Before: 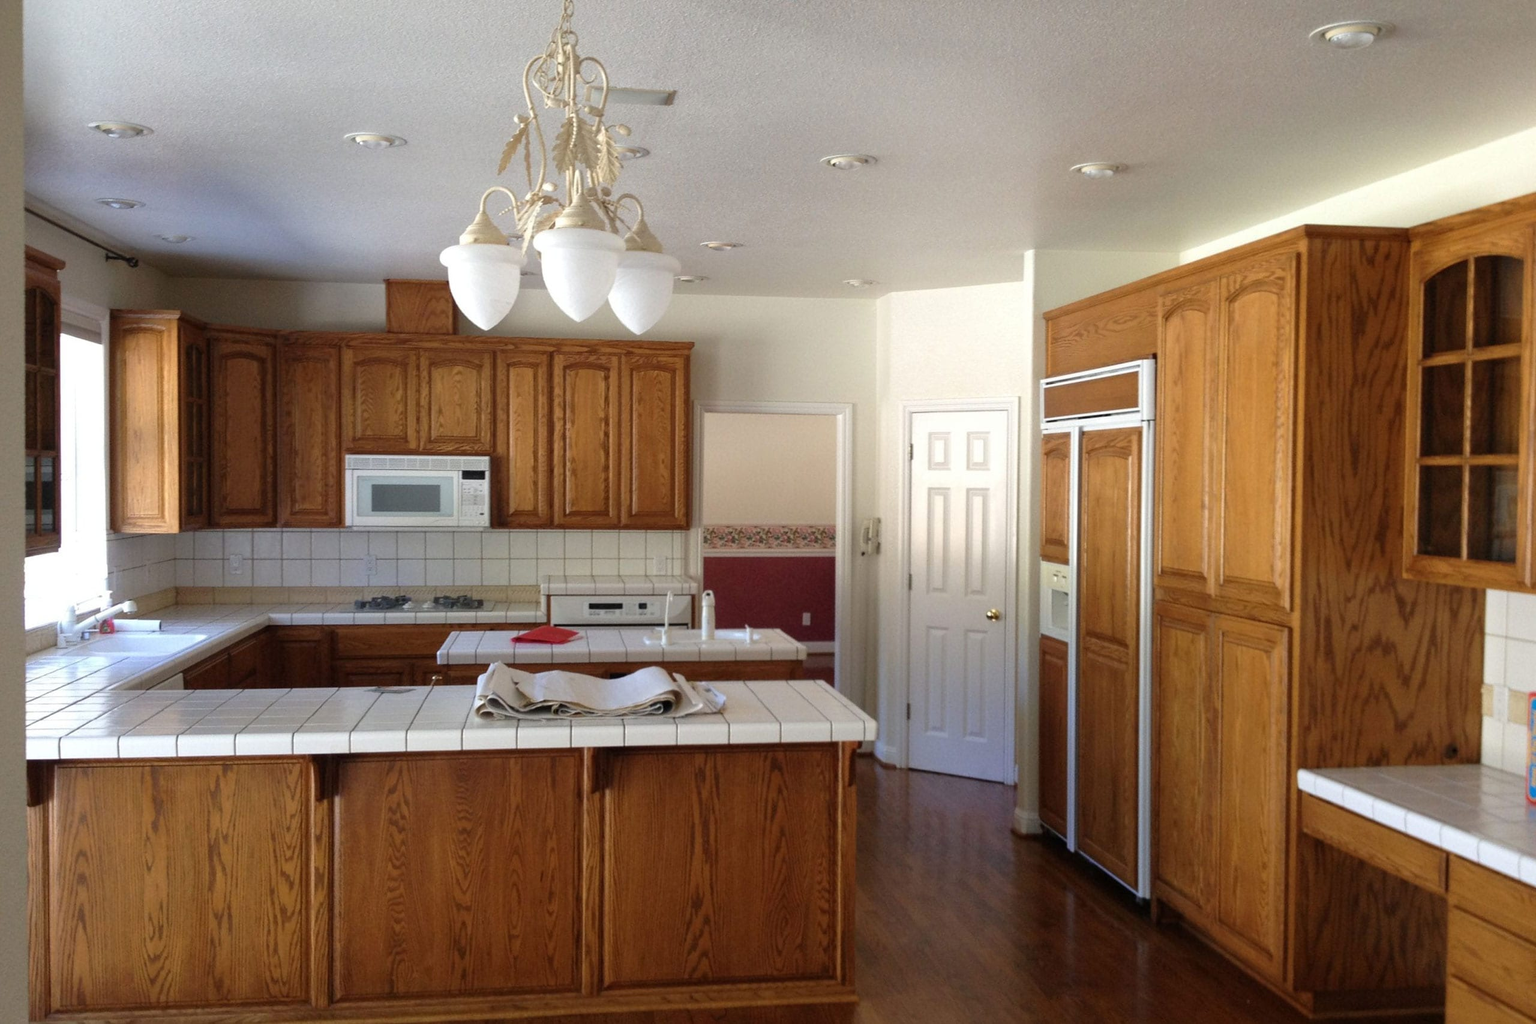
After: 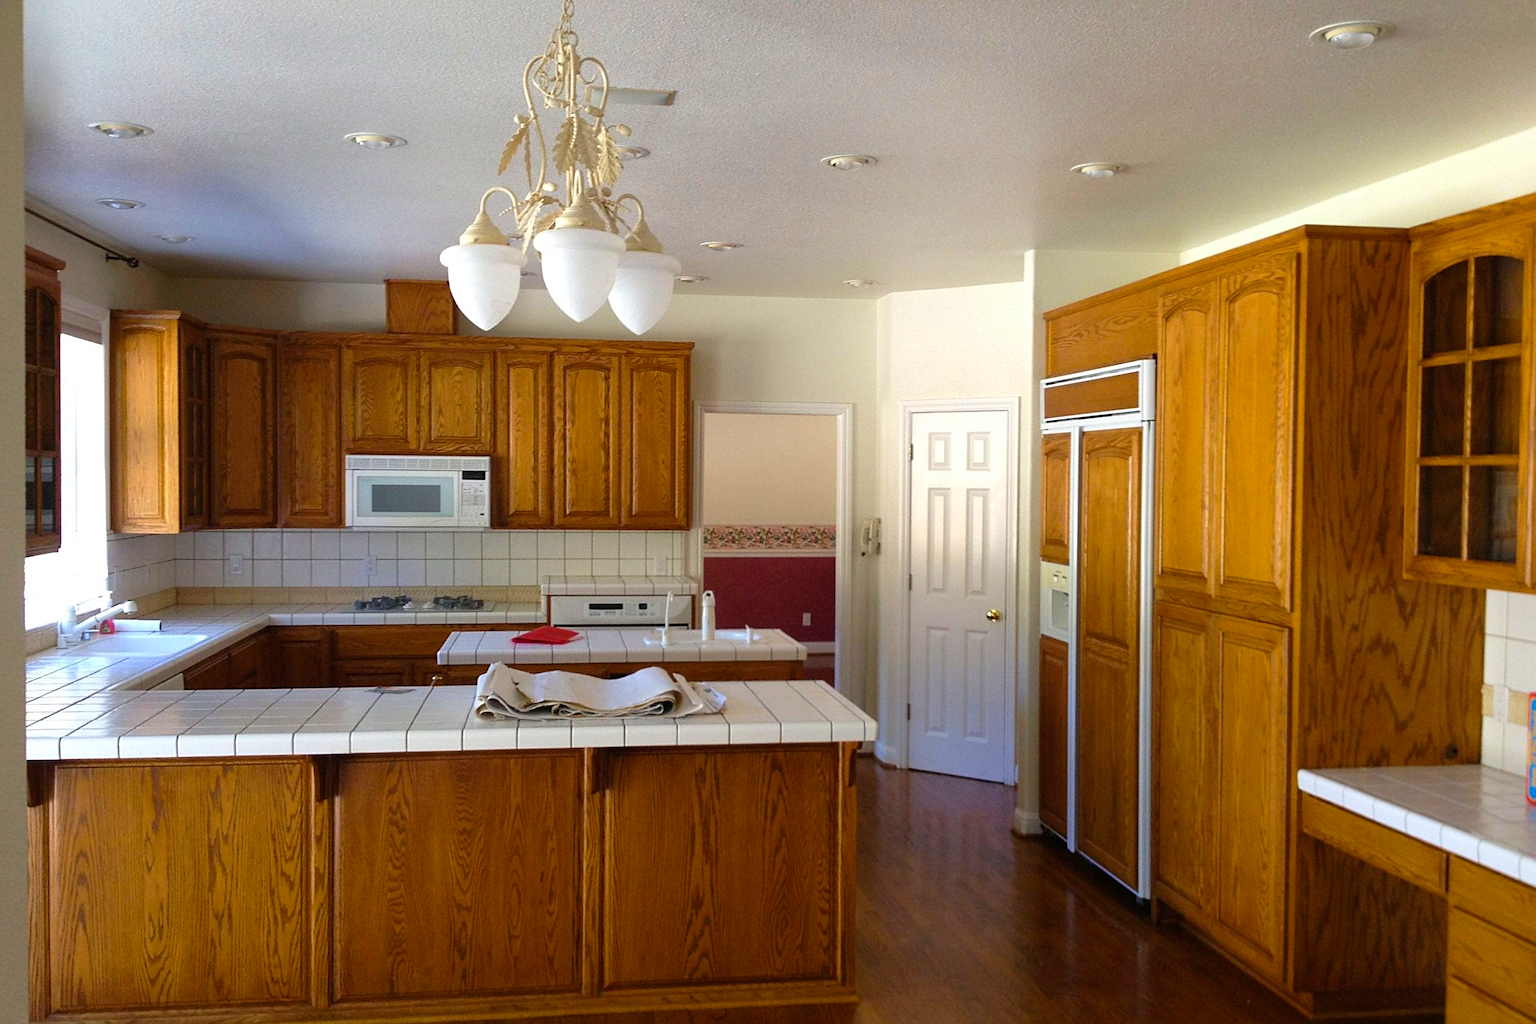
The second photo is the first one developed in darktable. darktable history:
color balance rgb: linear chroma grading › global chroma 13.3%, global vibrance 41.49%
sharpen: on, module defaults
